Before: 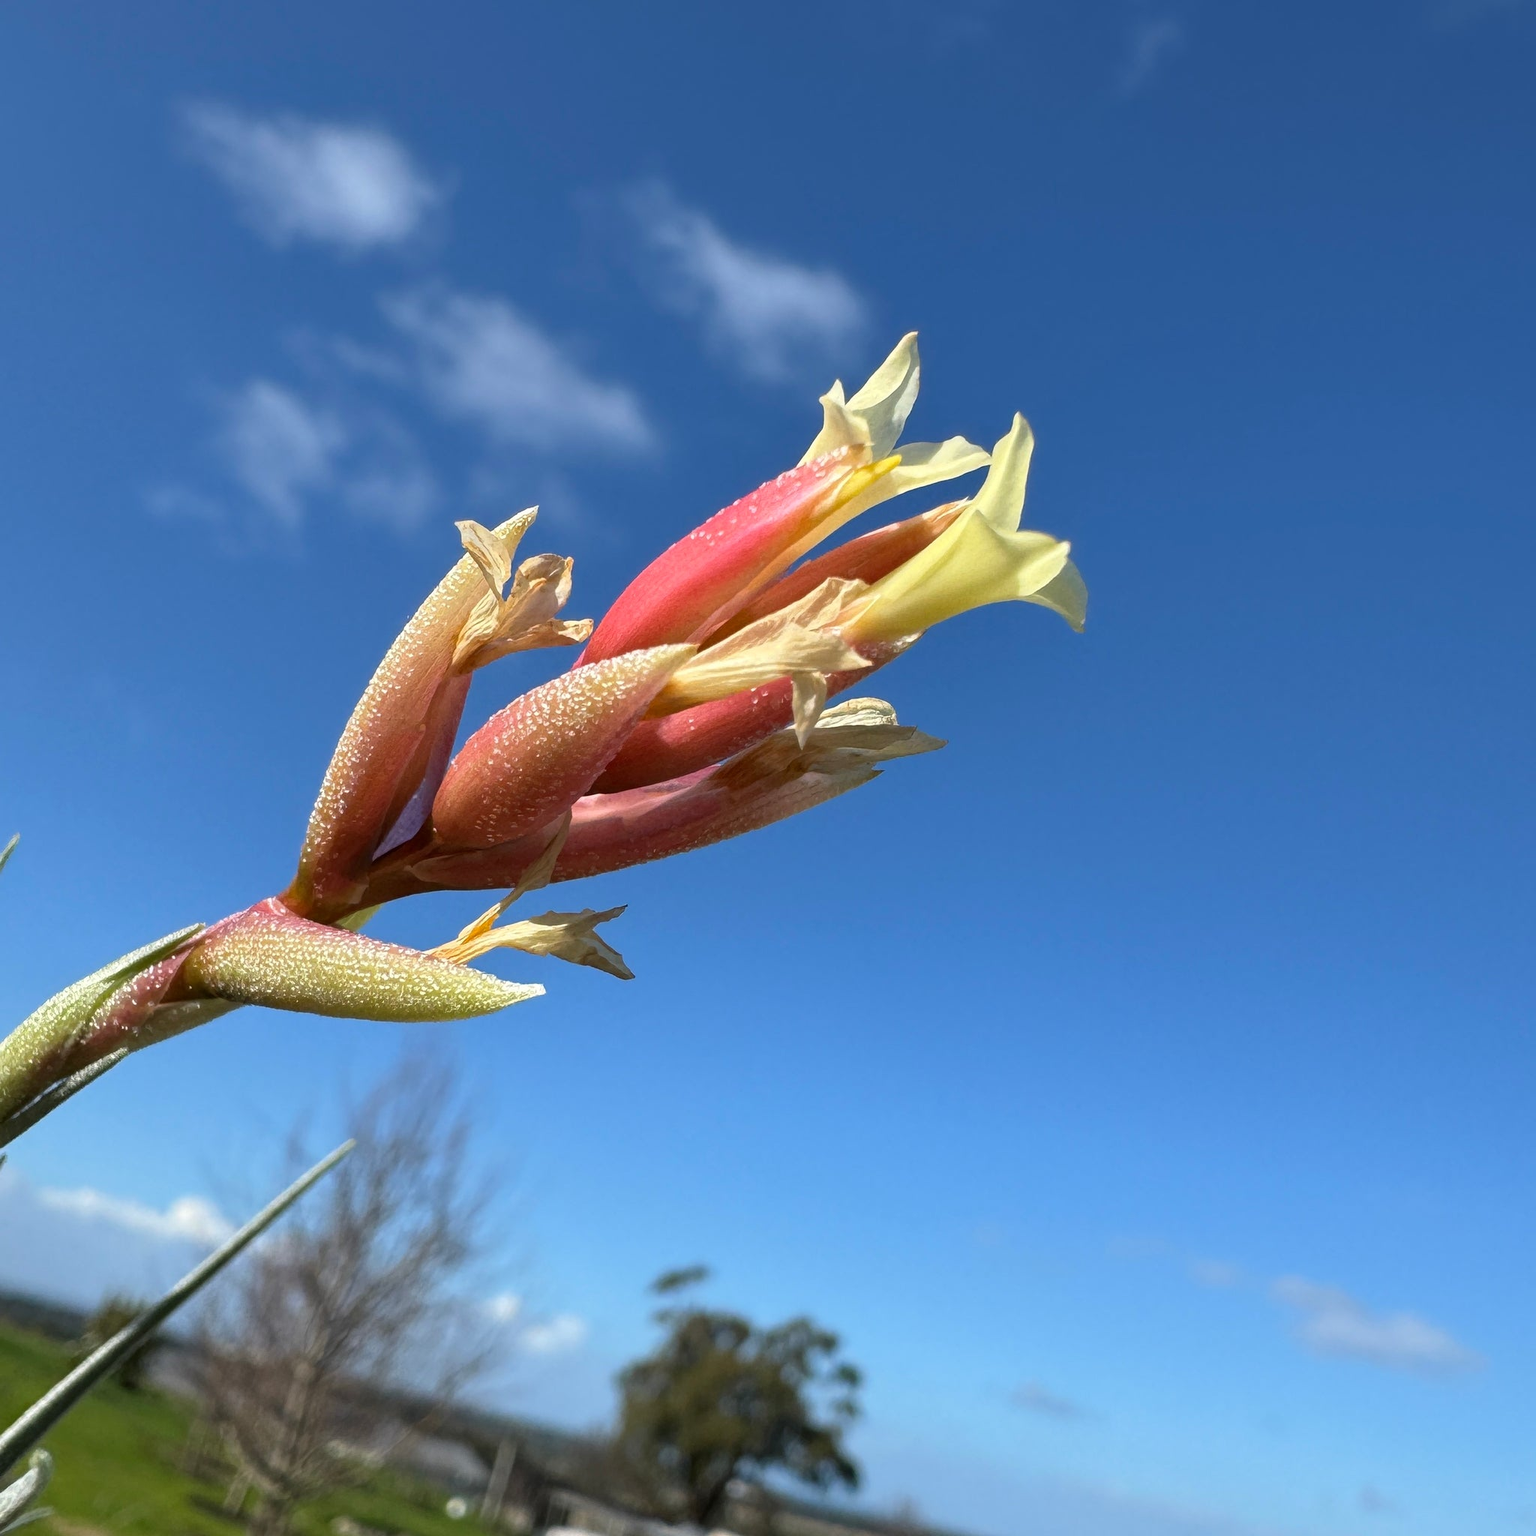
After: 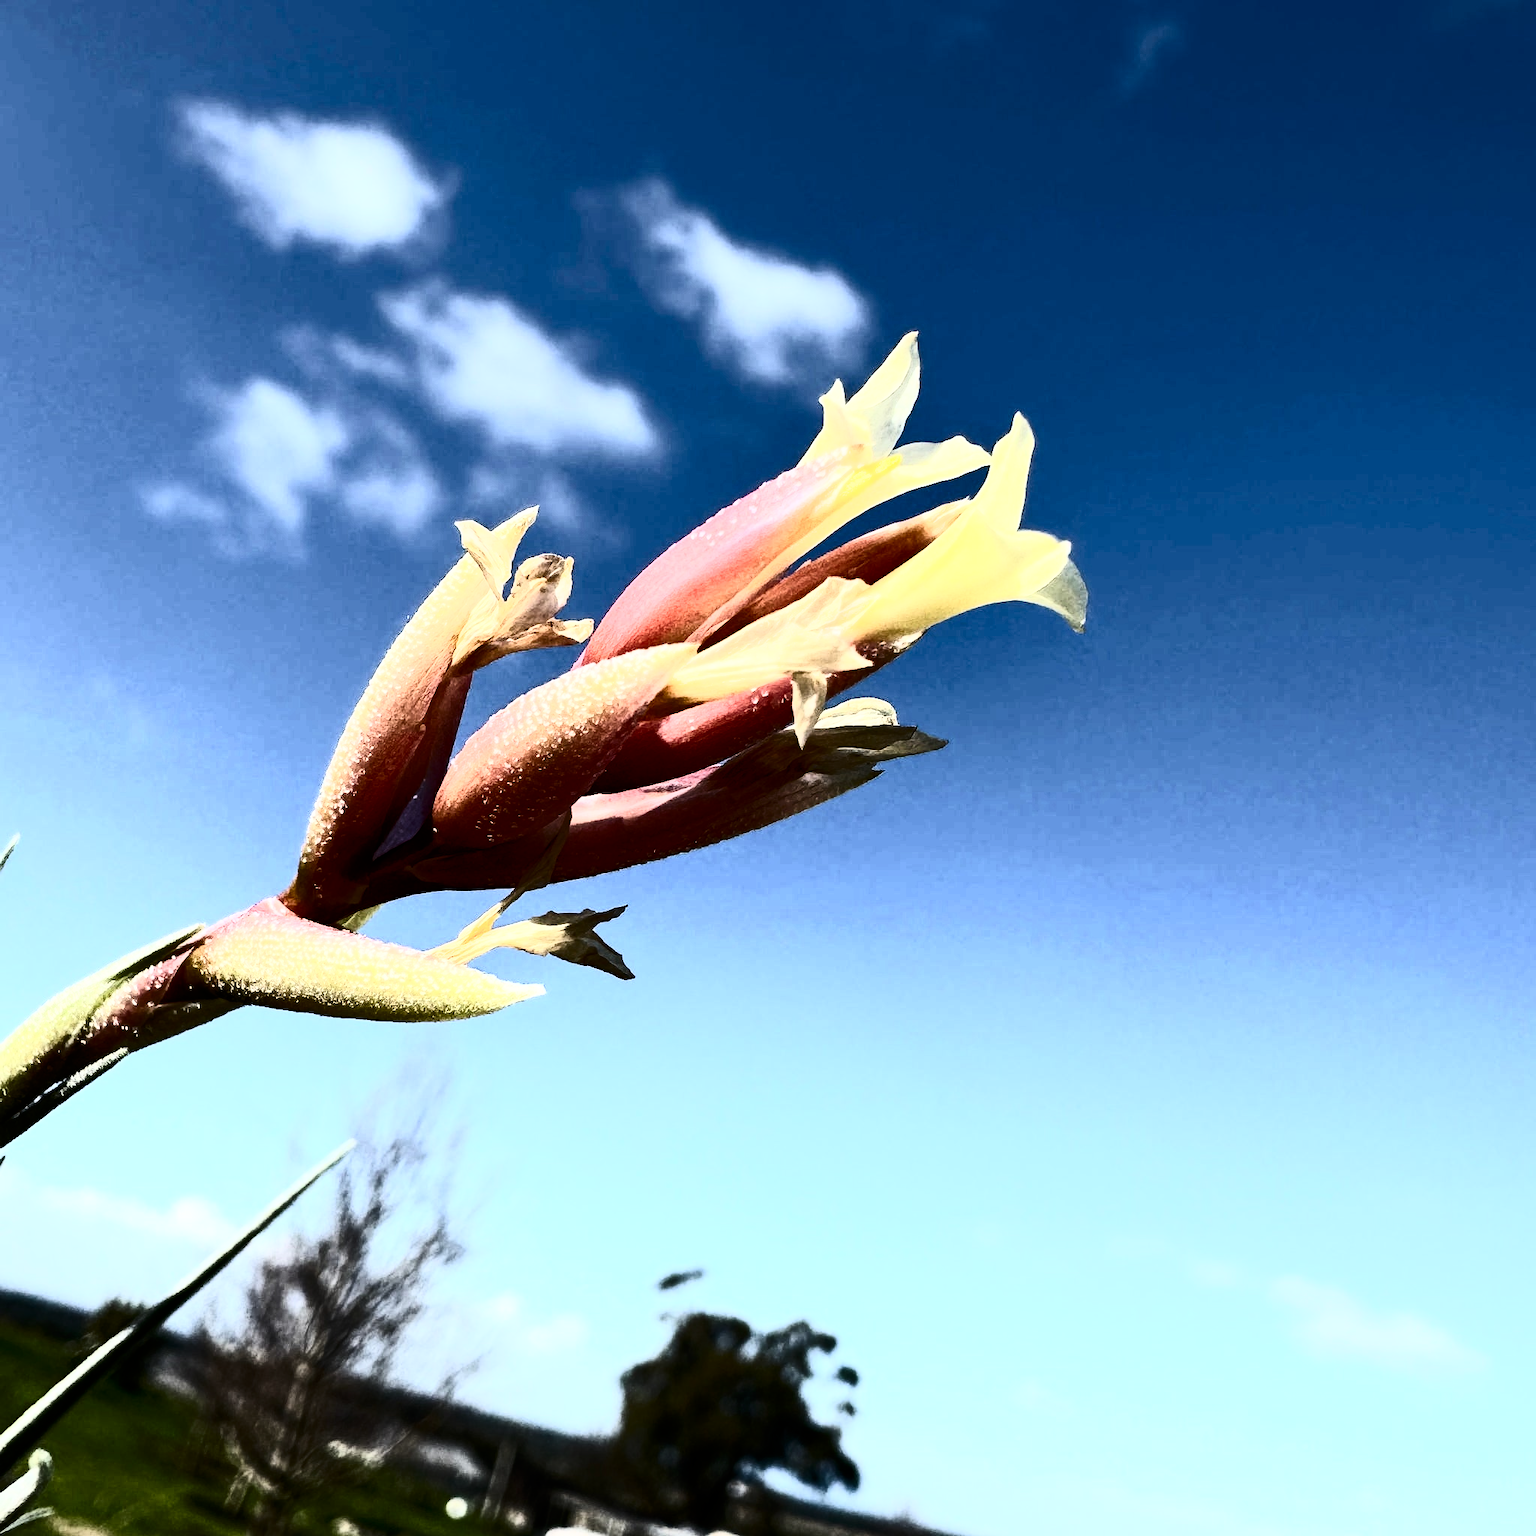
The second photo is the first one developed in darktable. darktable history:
filmic rgb: black relative exposure -5.42 EV, white relative exposure 2.85 EV, dynamic range scaling -37.73%, hardness 4, contrast 1.605, highlights saturation mix -0.93%
contrast brightness saturation: contrast 0.93, brightness 0.2
